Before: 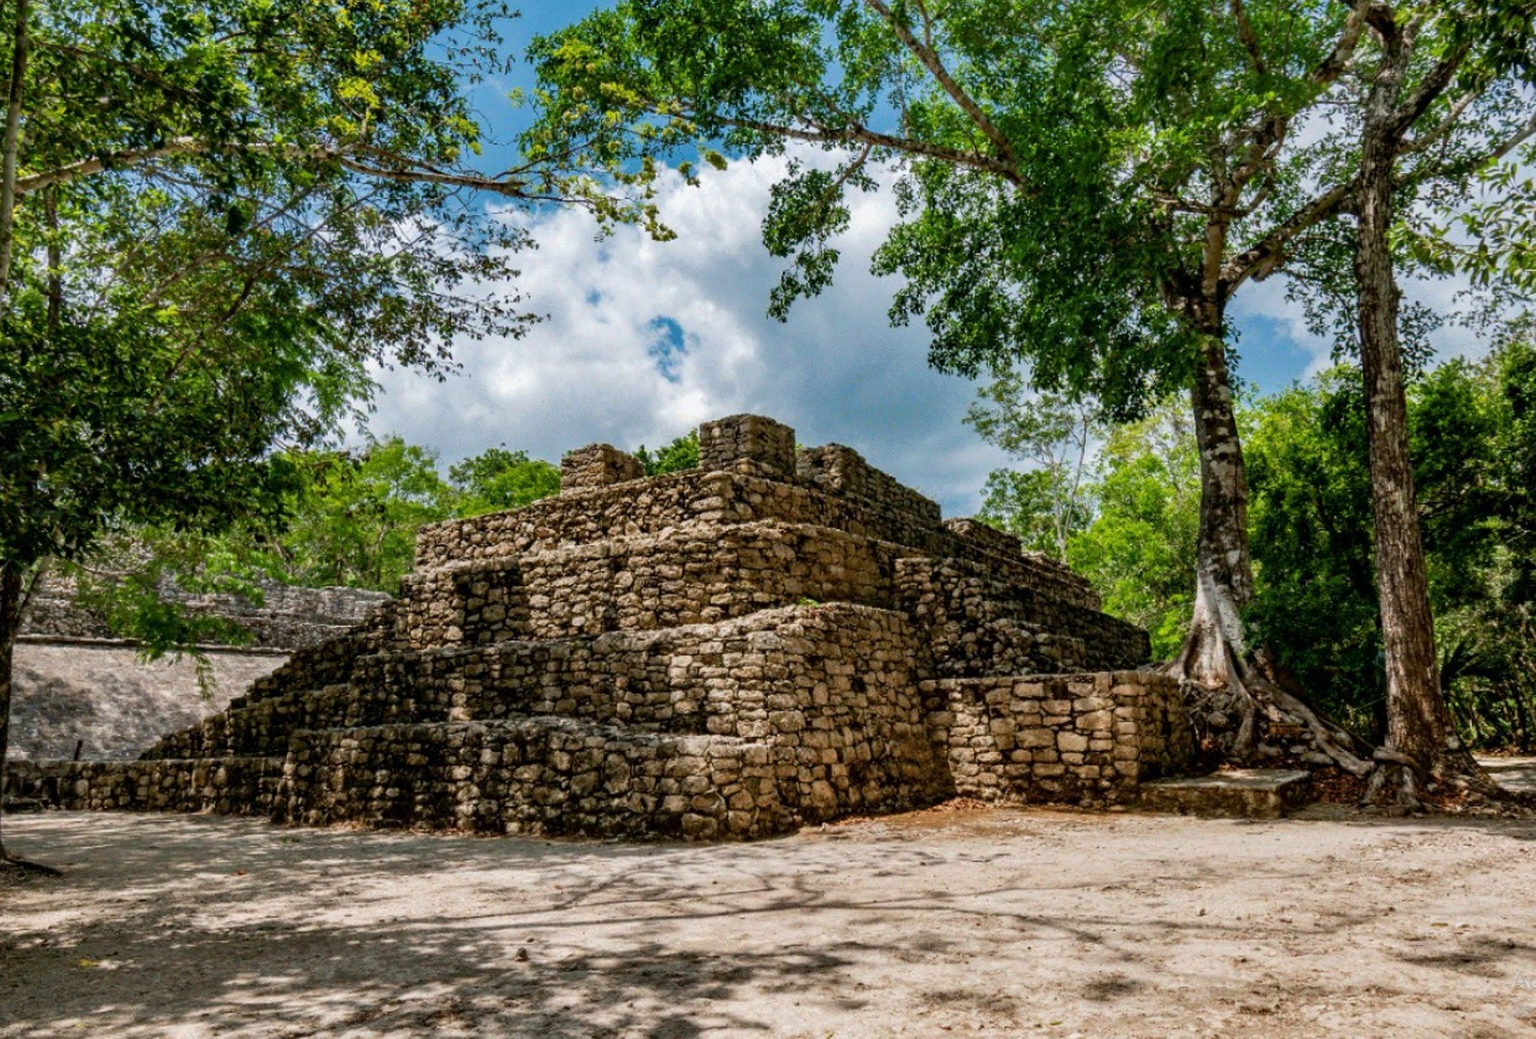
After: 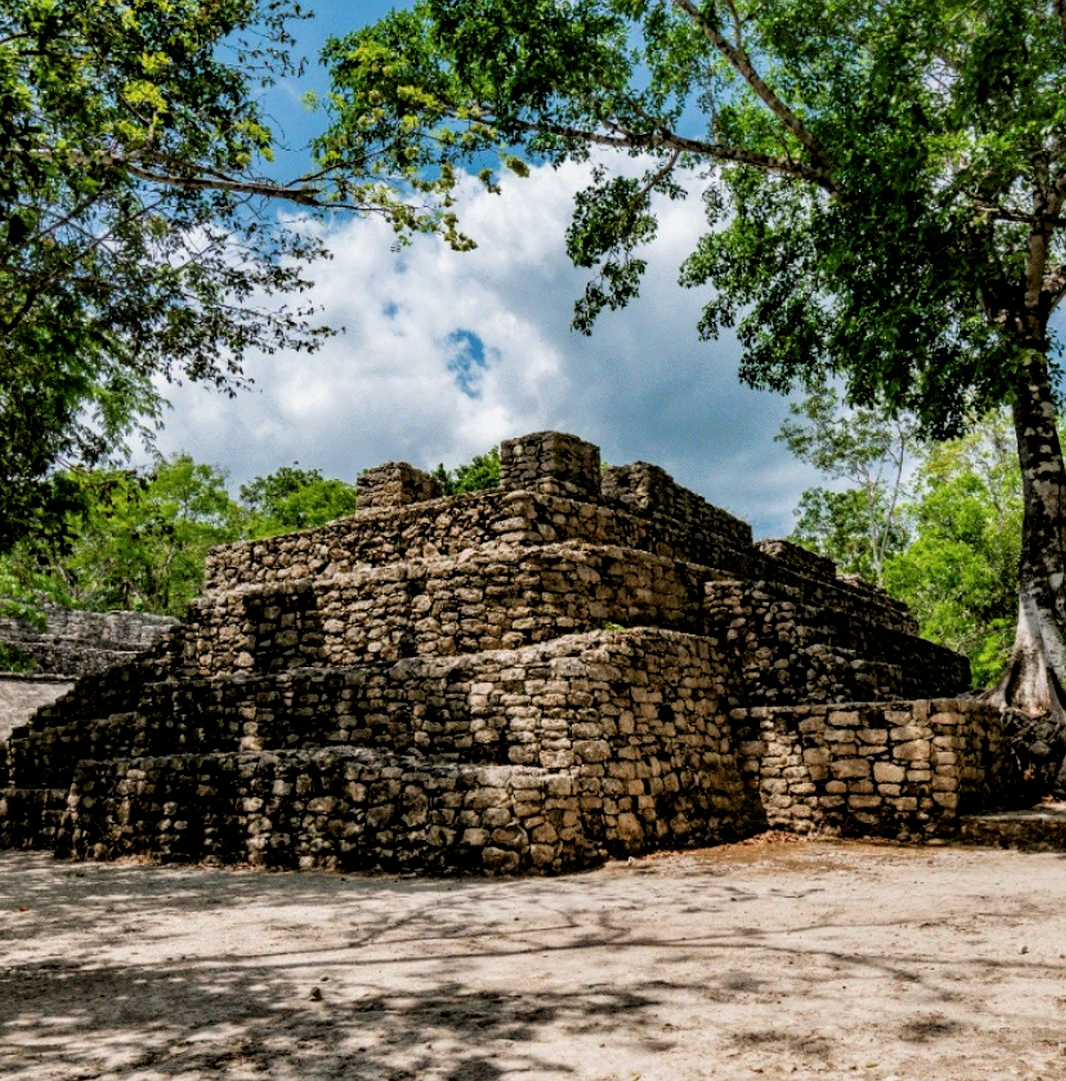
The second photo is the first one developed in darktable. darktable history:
filmic rgb: black relative exposure -4.95 EV, white relative exposure 2.83 EV, hardness 3.71
exposure: exposure 0.019 EV, compensate highlight preservation false
crop and rotate: left 14.301%, right 19.015%
